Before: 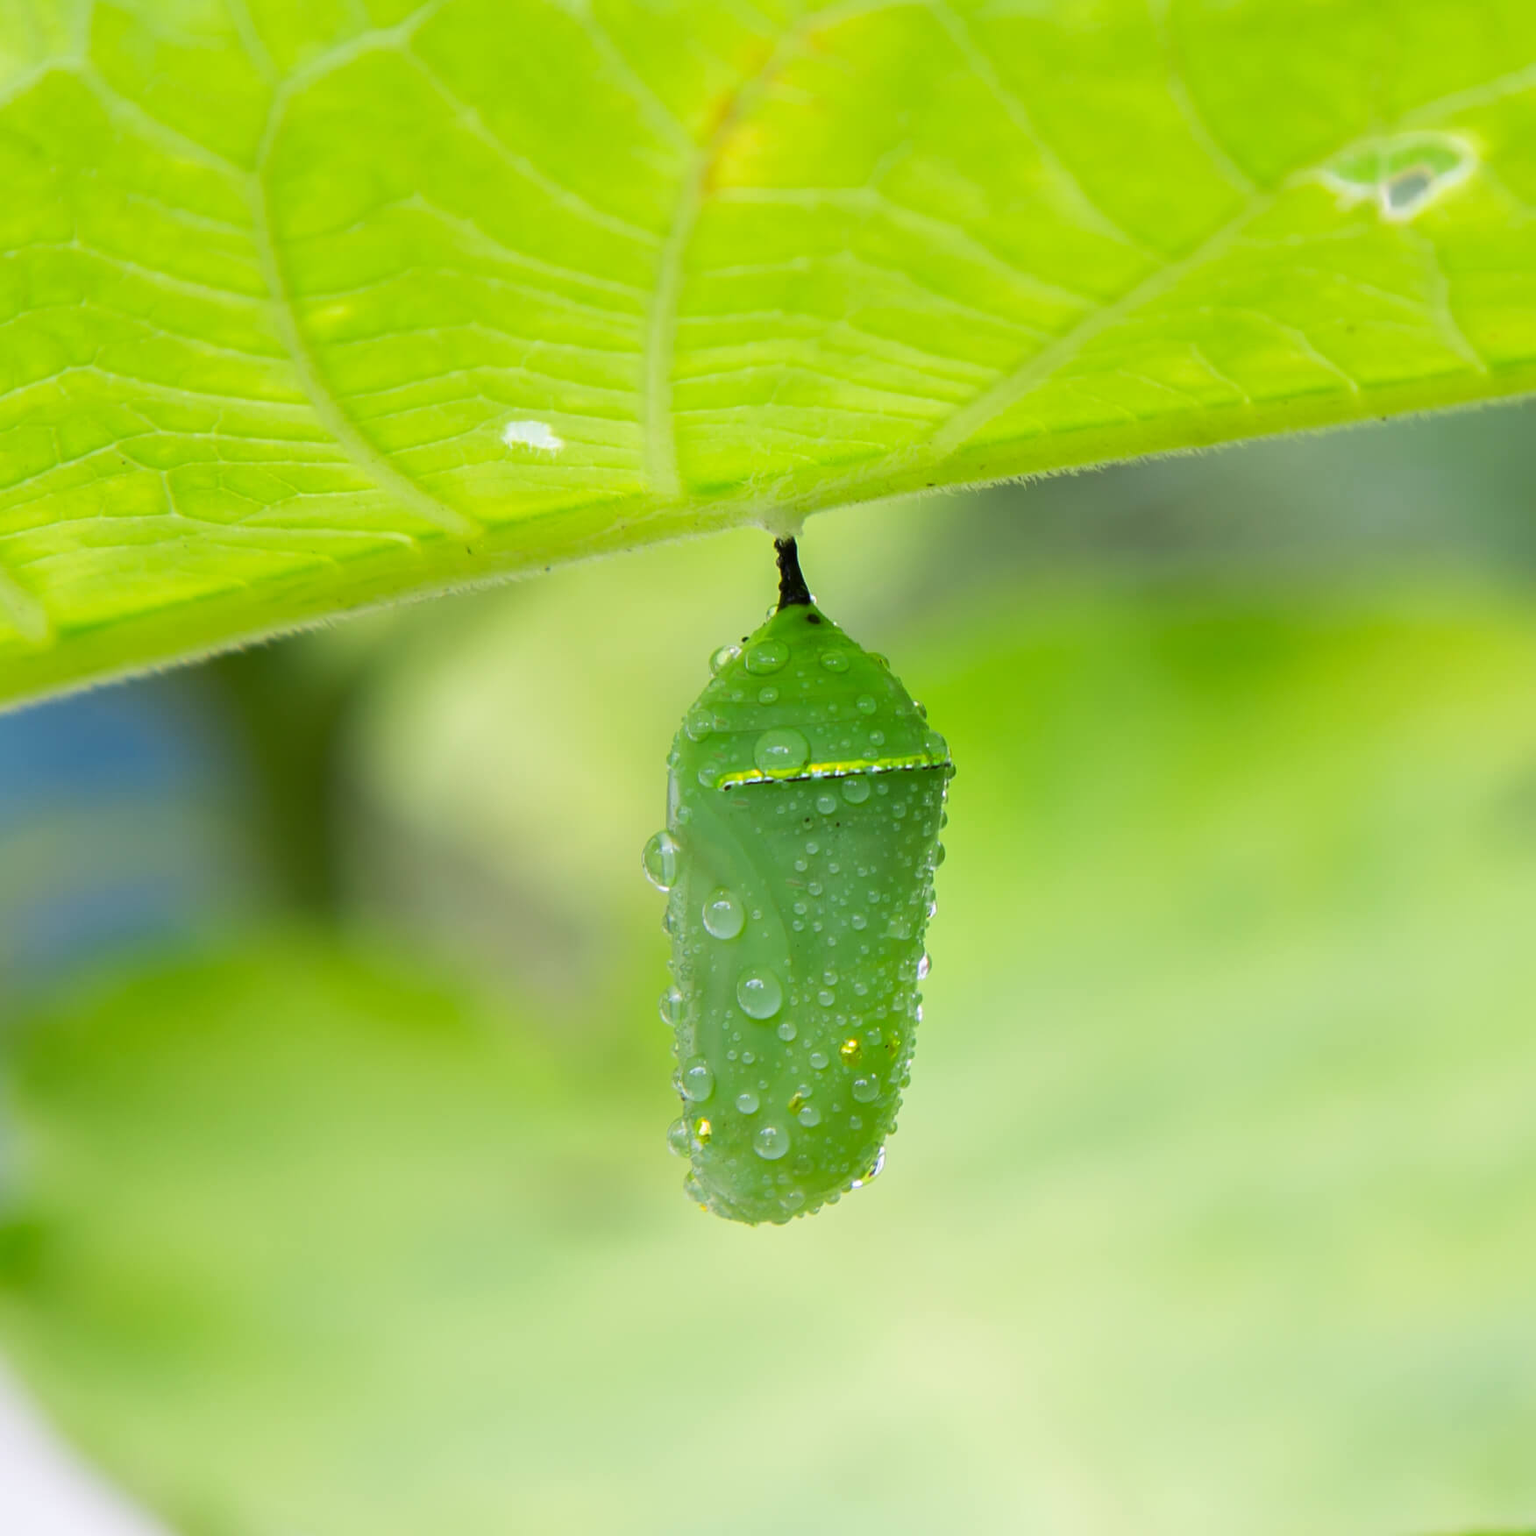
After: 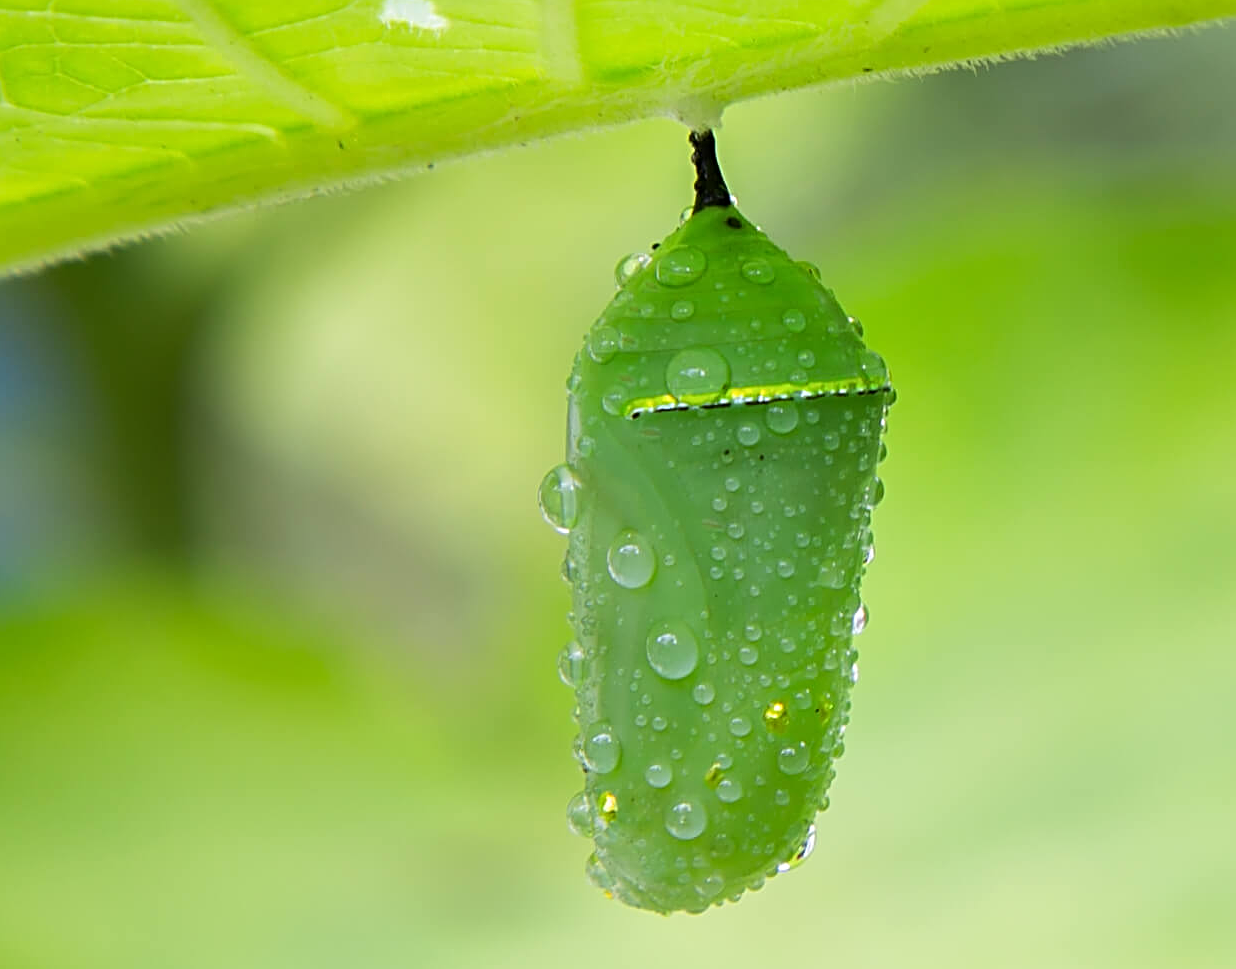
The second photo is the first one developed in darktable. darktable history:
sharpen: radius 3.119
crop: left 11.123%, top 27.61%, right 18.3%, bottom 17.034%
